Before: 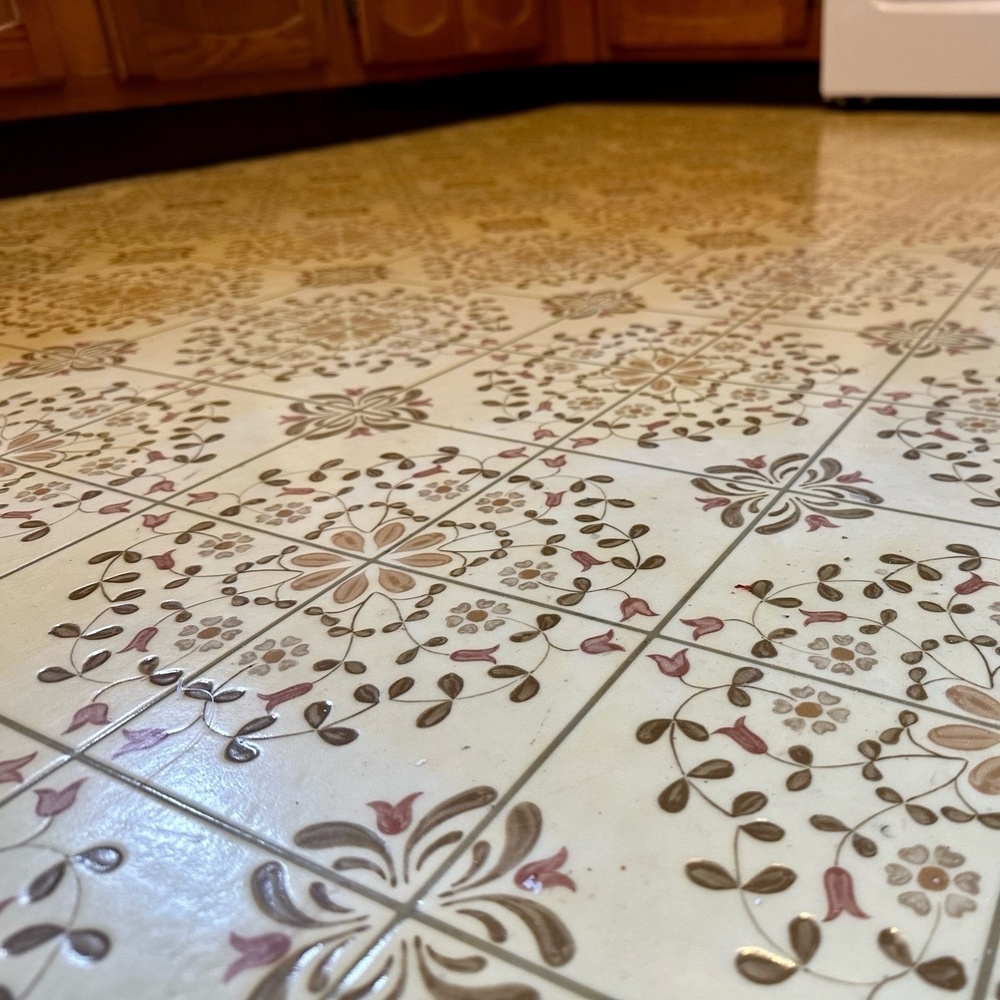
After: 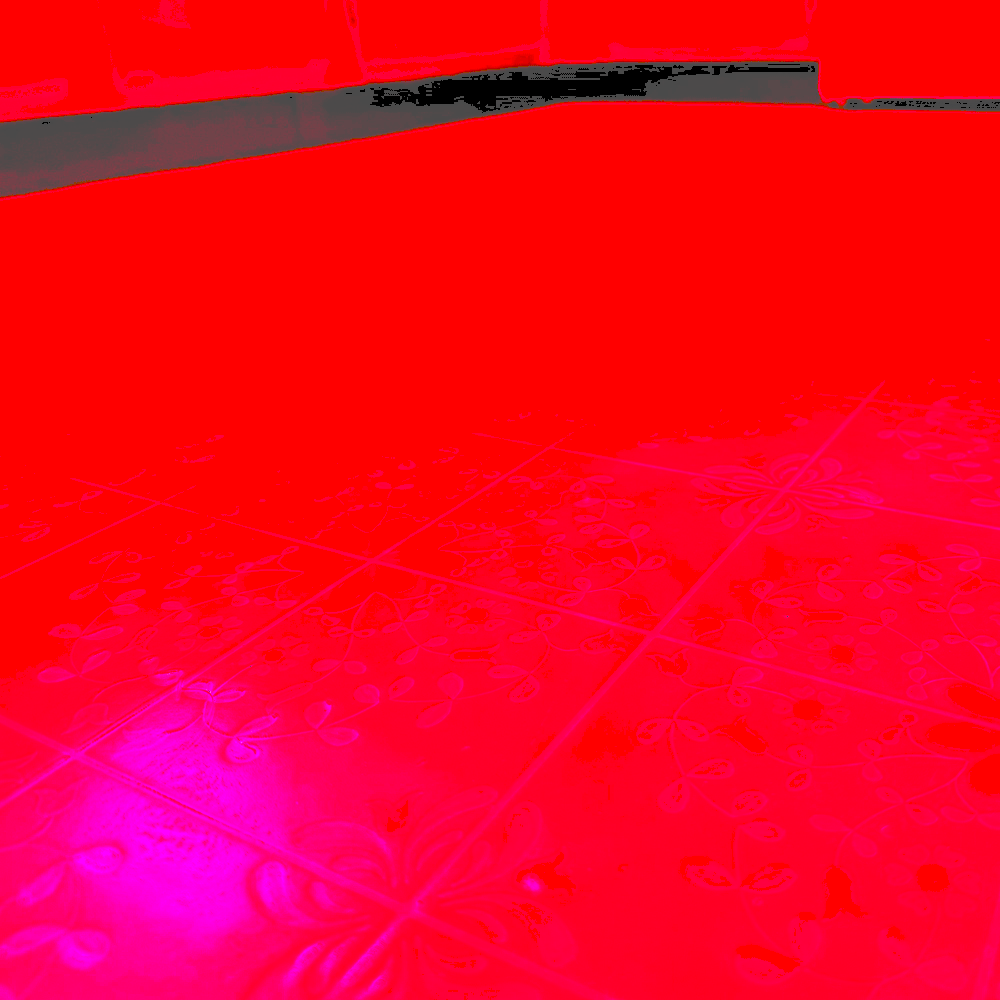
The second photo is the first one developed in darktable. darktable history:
white balance: red 4.26, blue 1.802
tone curve: curves: ch0 [(0, 0) (0.003, 0.301) (0.011, 0.302) (0.025, 0.307) (0.044, 0.313) (0.069, 0.316) (0.1, 0.322) (0.136, 0.325) (0.177, 0.341) (0.224, 0.358) (0.277, 0.386) (0.335, 0.429) (0.399, 0.486) (0.468, 0.556) (0.543, 0.644) (0.623, 0.728) (0.709, 0.796) (0.801, 0.854) (0.898, 0.908) (1, 1)], preserve colors none
contrast brightness saturation: contrast 1, brightness 1, saturation 1
tone equalizer: -8 EV -0.75 EV, -7 EV -0.7 EV, -6 EV -0.6 EV, -5 EV -0.4 EV, -3 EV 0.4 EV, -2 EV 0.6 EV, -1 EV 0.7 EV, +0 EV 0.75 EV, edges refinement/feathering 500, mask exposure compensation -1.57 EV, preserve details no
